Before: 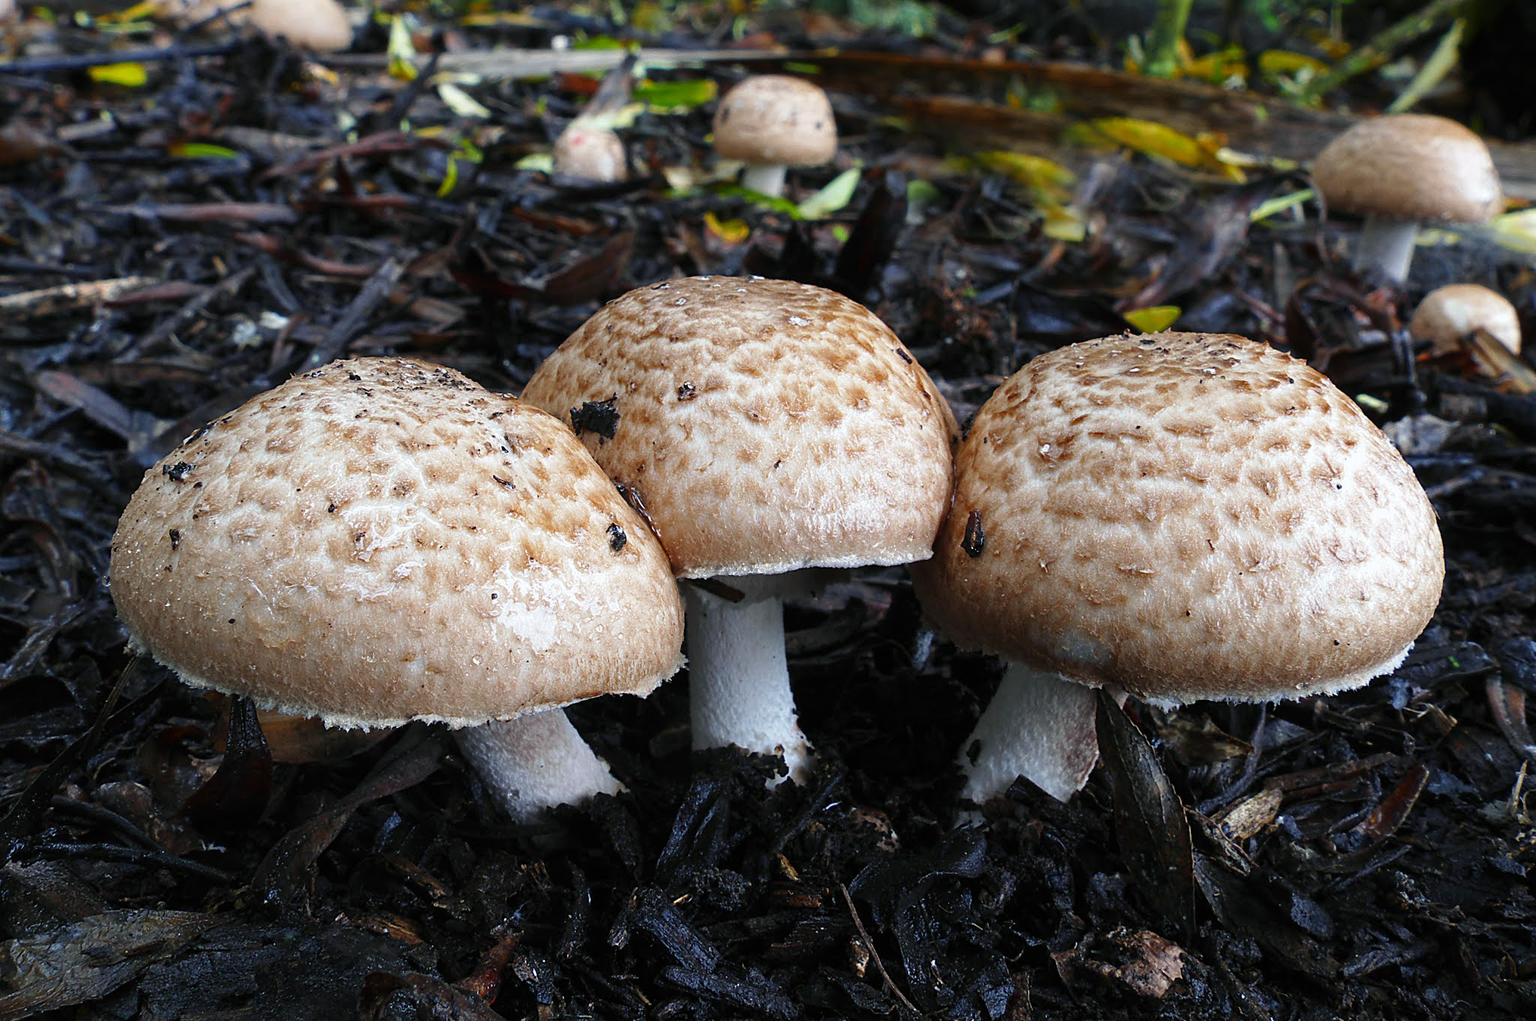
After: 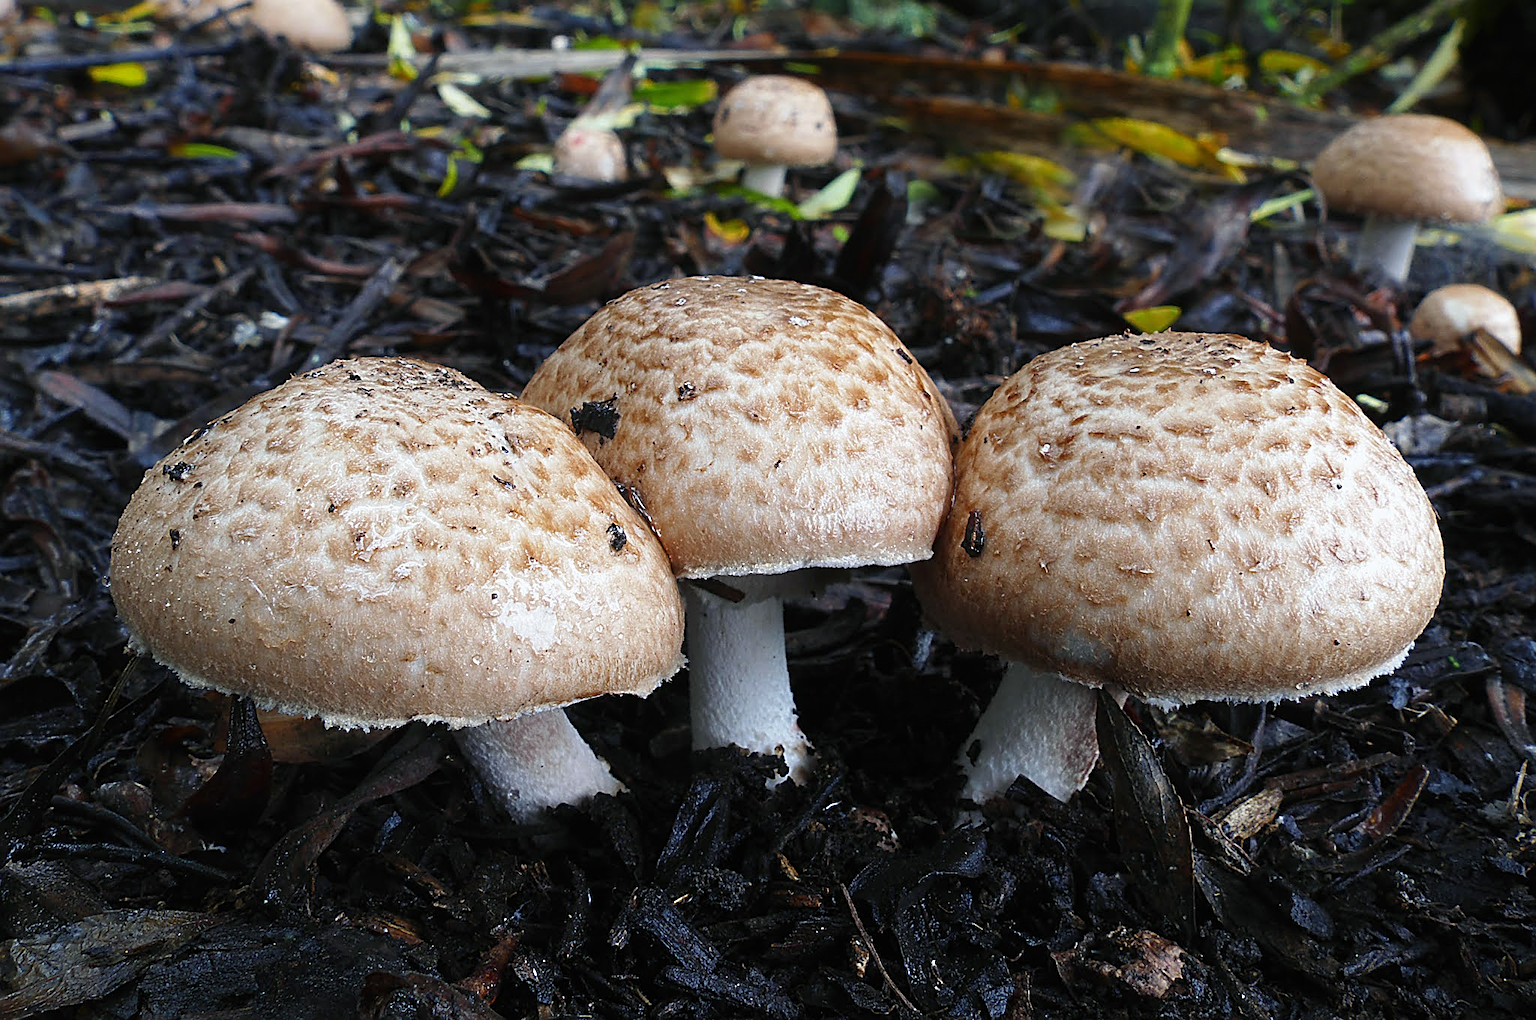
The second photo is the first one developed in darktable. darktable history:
sharpen: on, module defaults
contrast equalizer: octaves 7, y [[0.6 ×6], [0.55 ×6], [0 ×6], [0 ×6], [0 ×6]], mix -0.1
